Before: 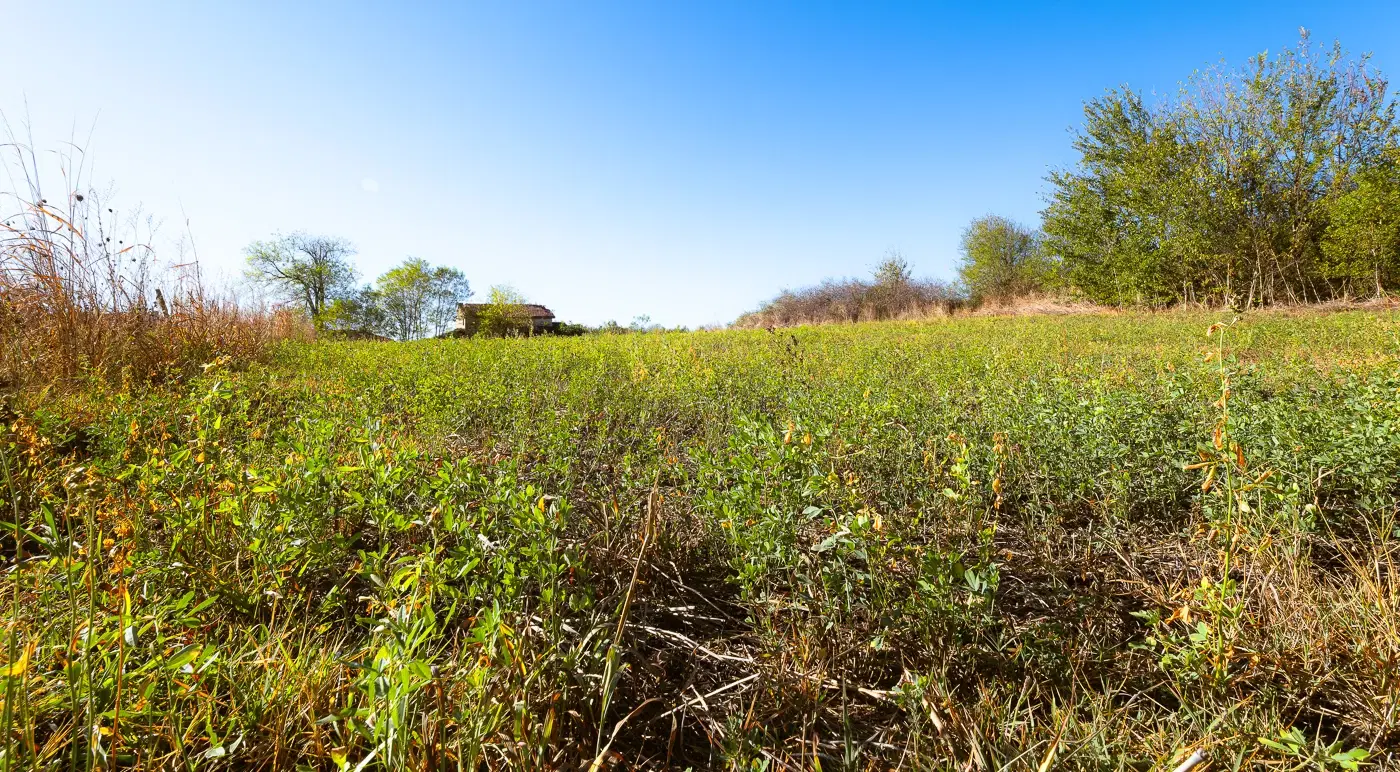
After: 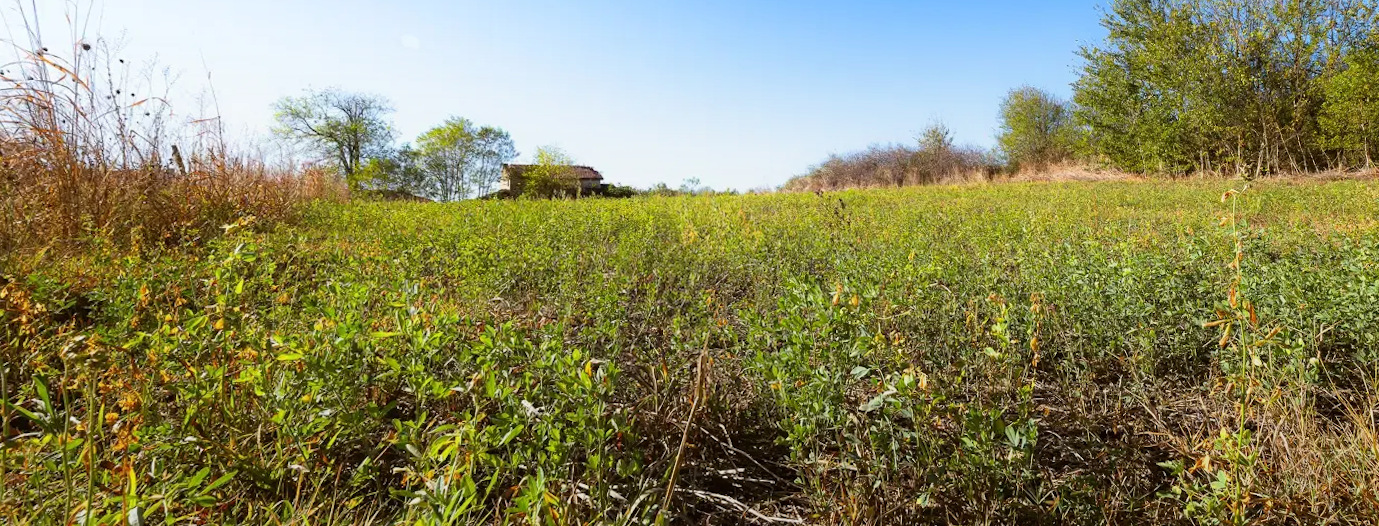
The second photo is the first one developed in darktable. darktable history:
crop: top 13.819%, bottom 11.169%
graduated density: rotation -180°, offset 24.95
rotate and perspective: rotation -0.013°, lens shift (vertical) -0.027, lens shift (horizontal) 0.178, crop left 0.016, crop right 0.989, crop top 0.082, crop bottom 0.918
